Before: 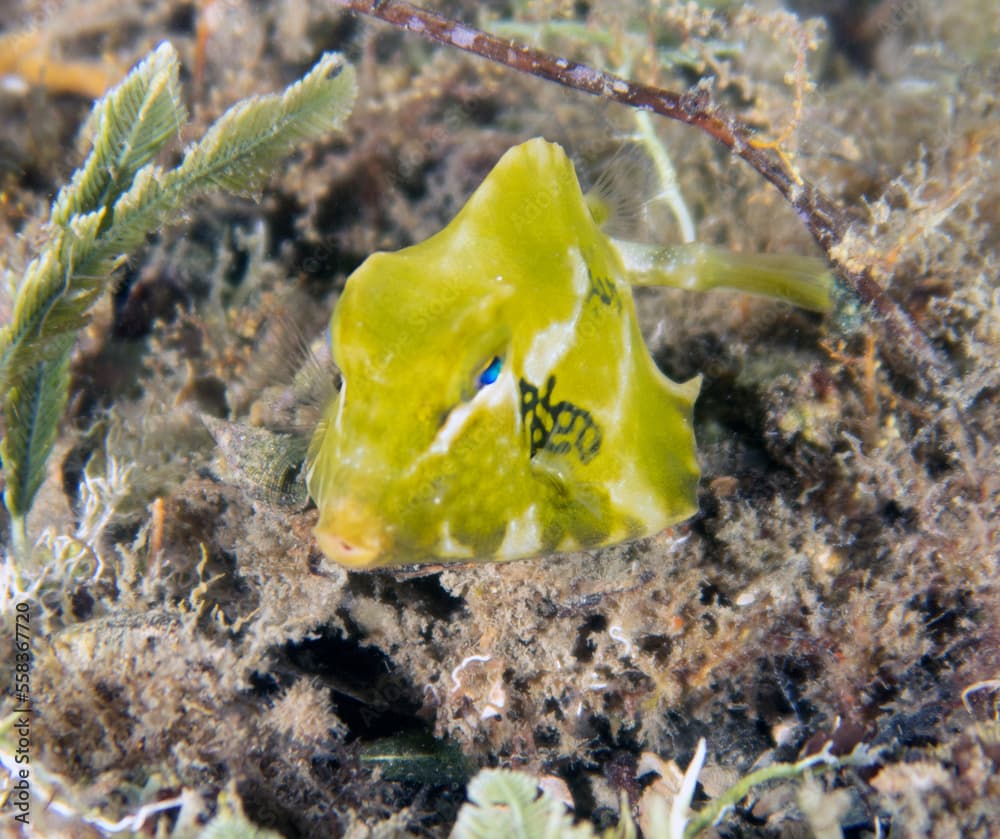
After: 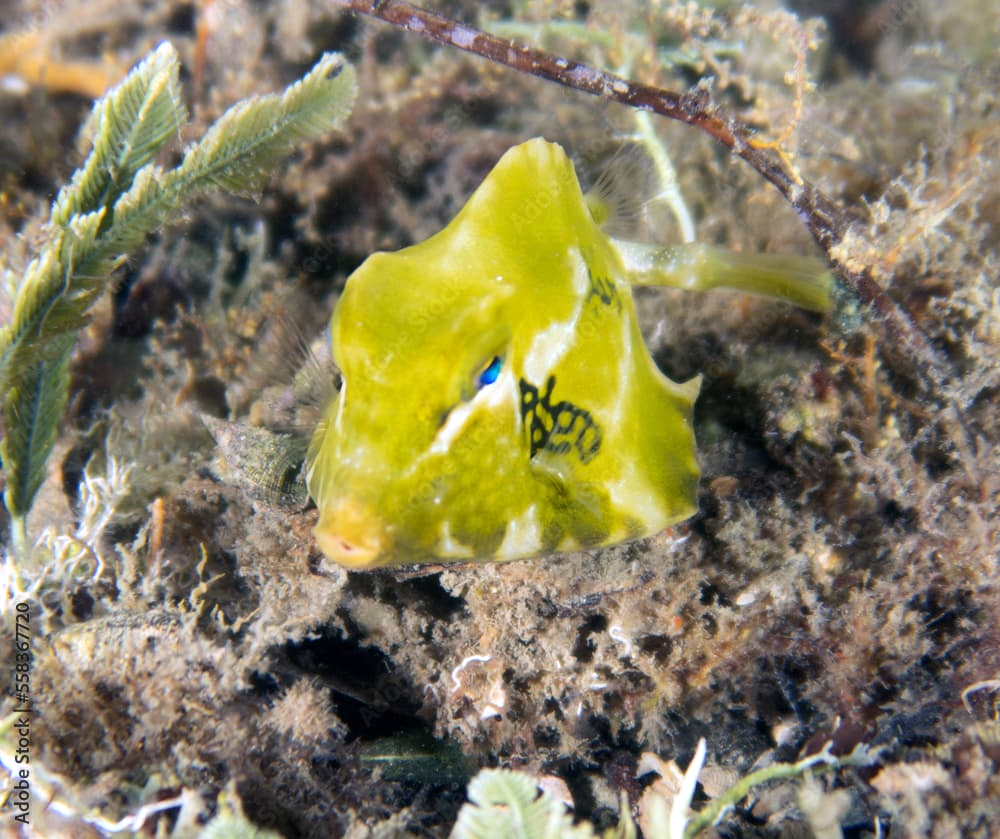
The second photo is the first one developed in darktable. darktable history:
tone equalizer: -8 EV 0 EV, -7 EV 0.002 EV, -6 EV -0.005 EV, -5 EV -0.004 EV, -4 EV -0.087 EV, -3 EV -0.206 EV, -2 EV -0.264 EV, -1 EV 0.12 EV, +0 EV 0.273 EV
